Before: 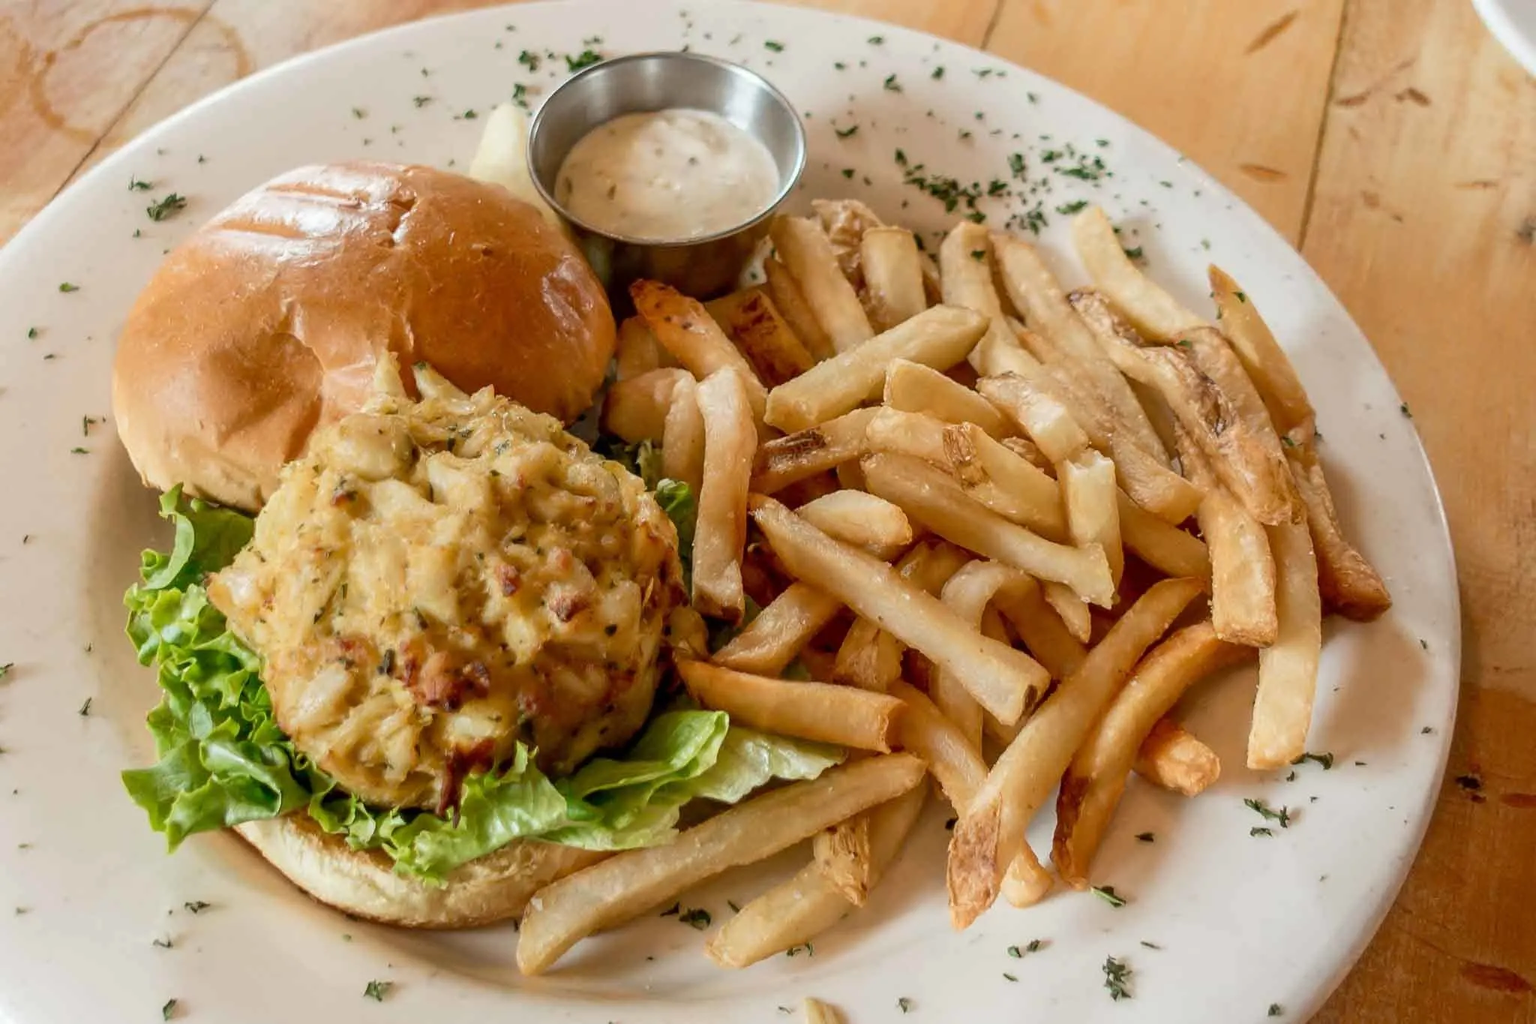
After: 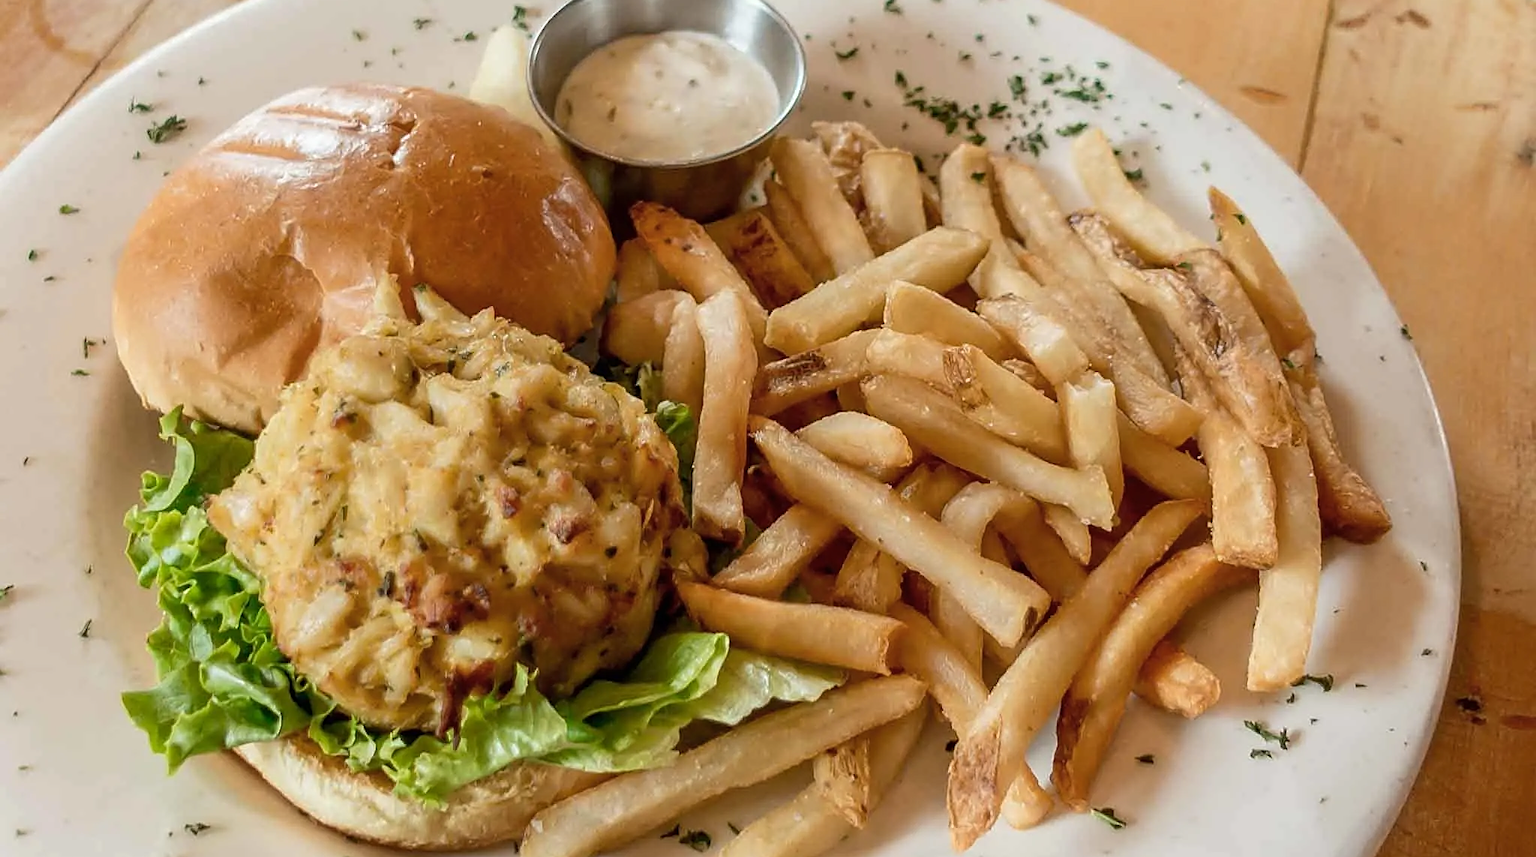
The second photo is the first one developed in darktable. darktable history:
sharpen: on, module defaults
color zones: curves: ch1 [(0.077, 0.436) (0.25, 0.5) (0.75, 0.5)]
crop: top 7.625%, bottom 8.027%
